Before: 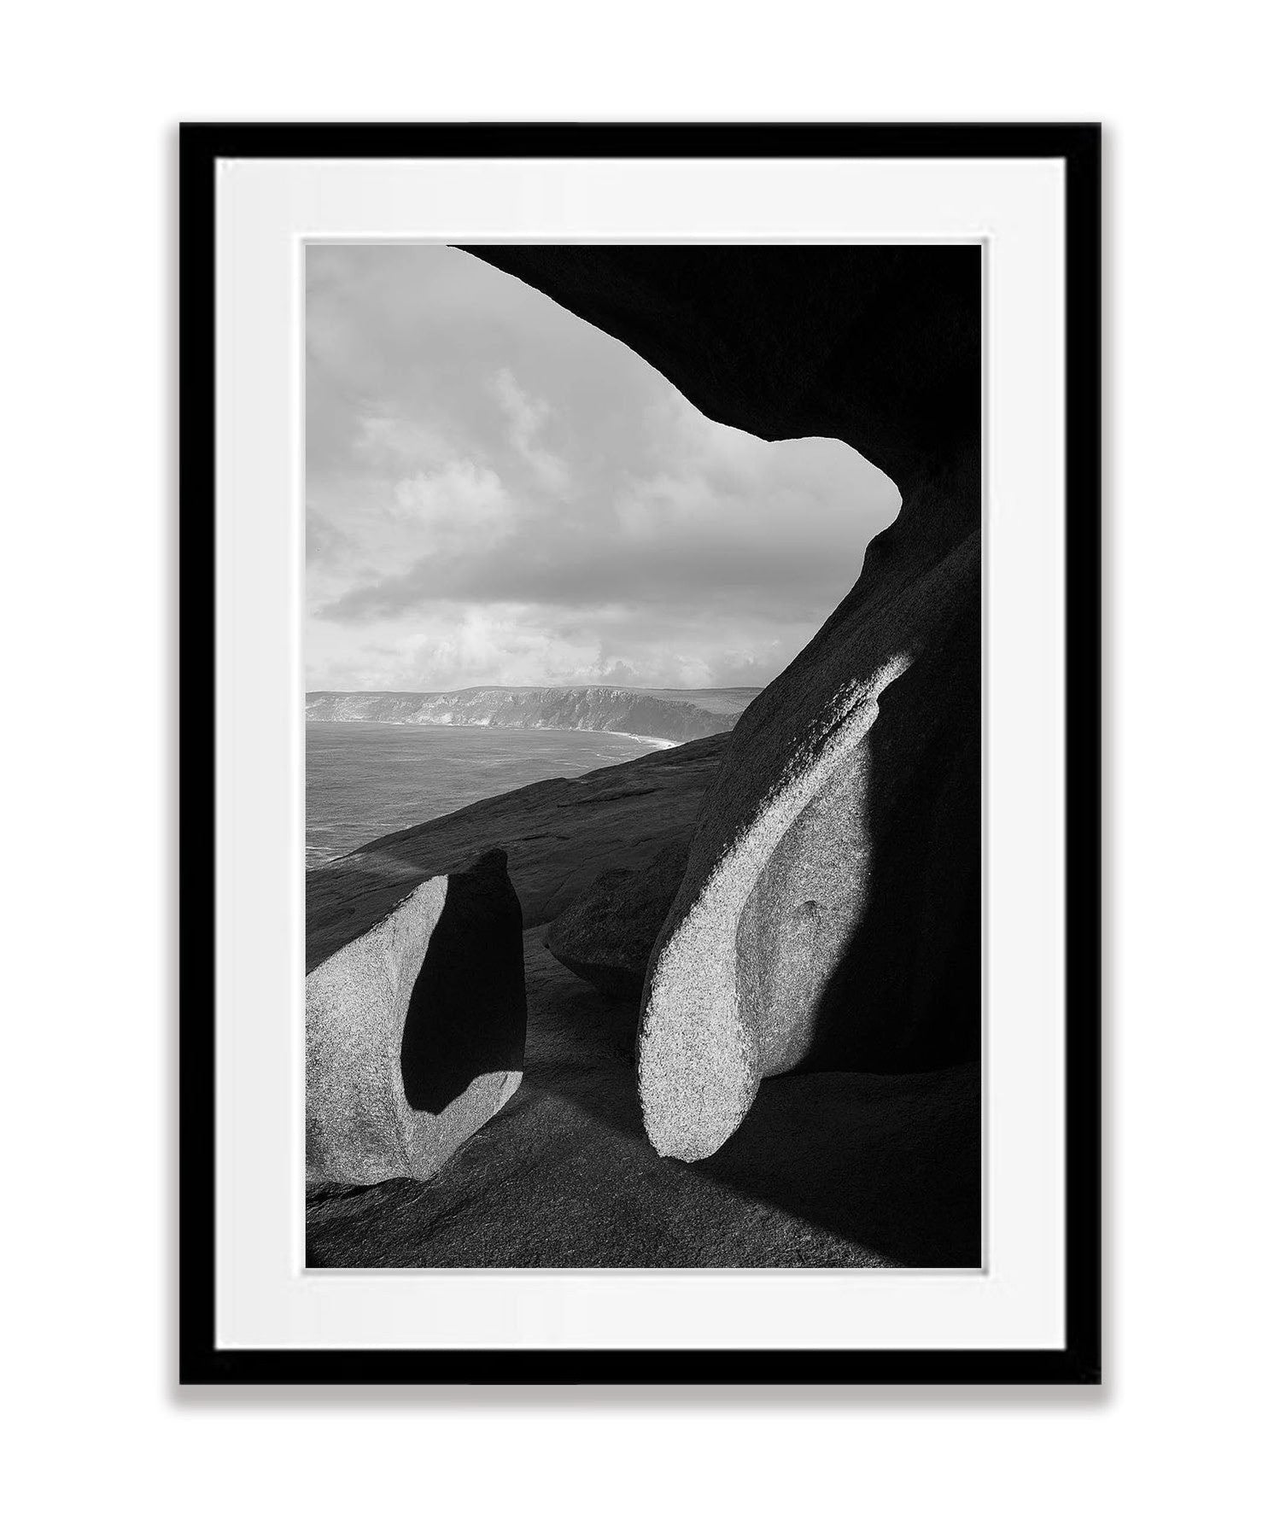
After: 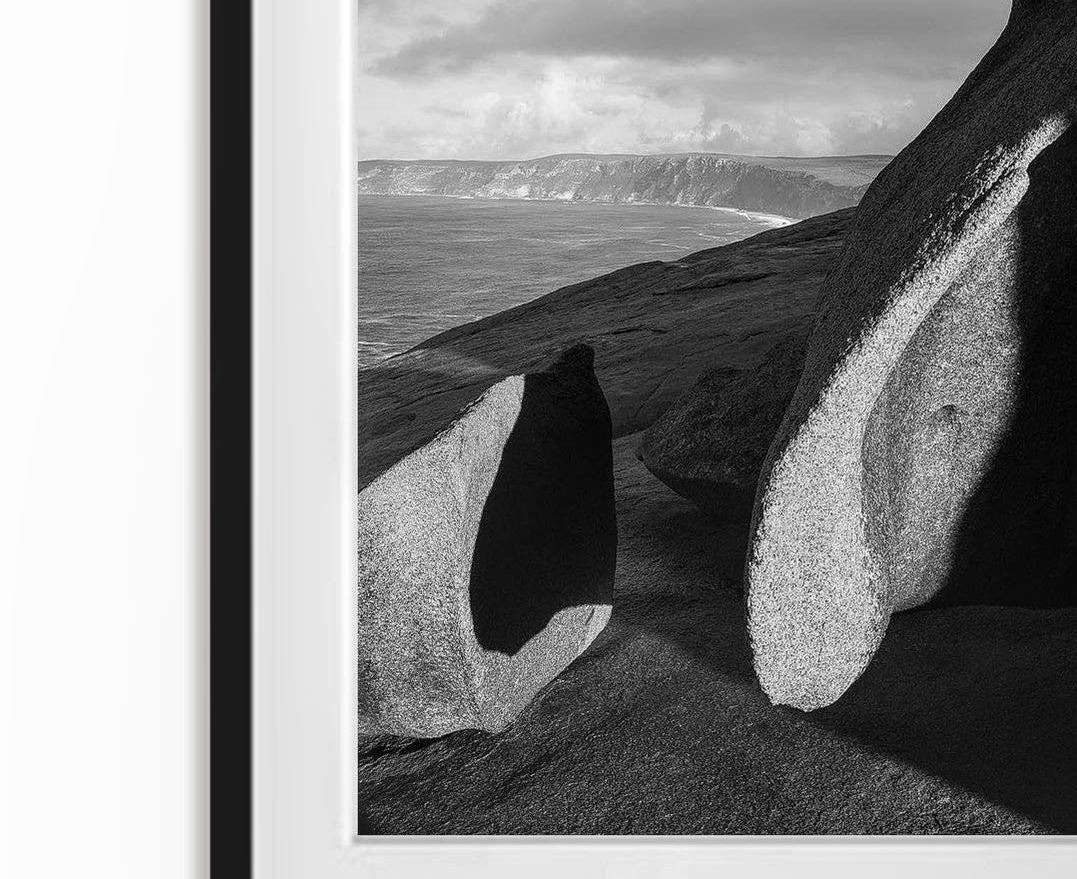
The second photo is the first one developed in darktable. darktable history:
local contrast: on, module defaults
crop: top 36.149%, right 28.086%, bottom 14.973%
